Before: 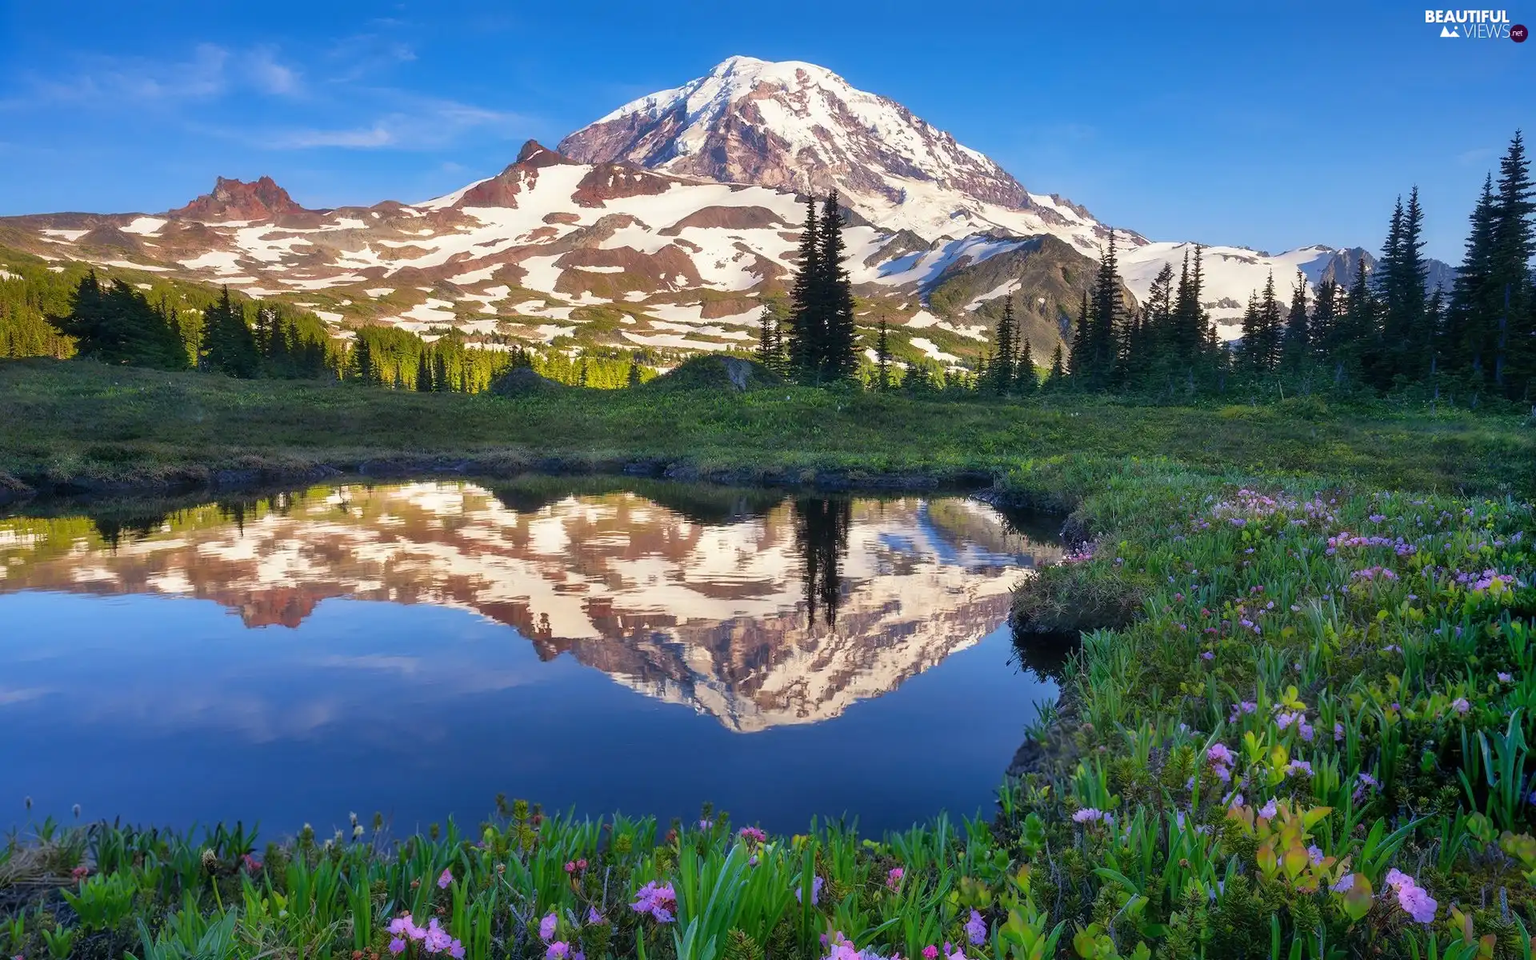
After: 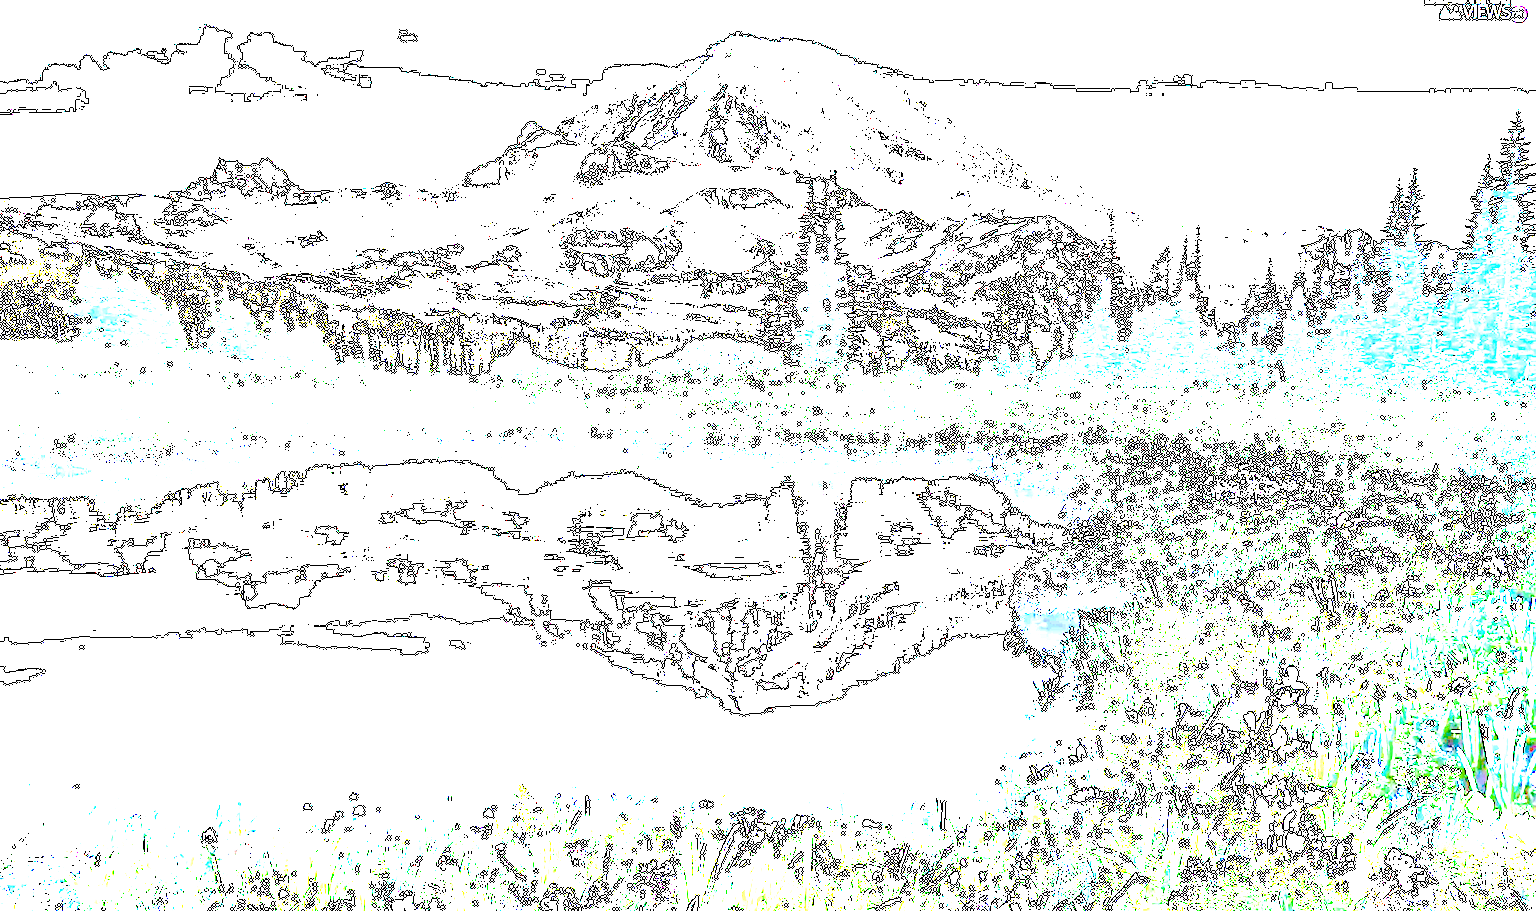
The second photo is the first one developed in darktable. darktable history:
base curve: curves: ch0 [(0.065, 0.026) (0.236, 0.358) (0.53, 0.546) (0.777, 0.841) (0.924, 0.992)], preserve colors none
crop and rotate: top 2.03%, bottom 3.02%
color balance rgb: shadows fall-off 101.375%, perceptual saturation grading › global saturation 0.788%, perceptual saturation grading › mid-tones 6.466%, perceptual saturation grading › shadows 71.343%, perceptual brilliance grading › highlights 9.962%, perceptual brilliance grading › mid-tones 5.738%, mask middle-gray fulcrum 22.847%
exposure: exposure 7.897 EV, compensate exposure bias true, compensate highlight preservation false
contrast brightness saturation: saturation -0.066
